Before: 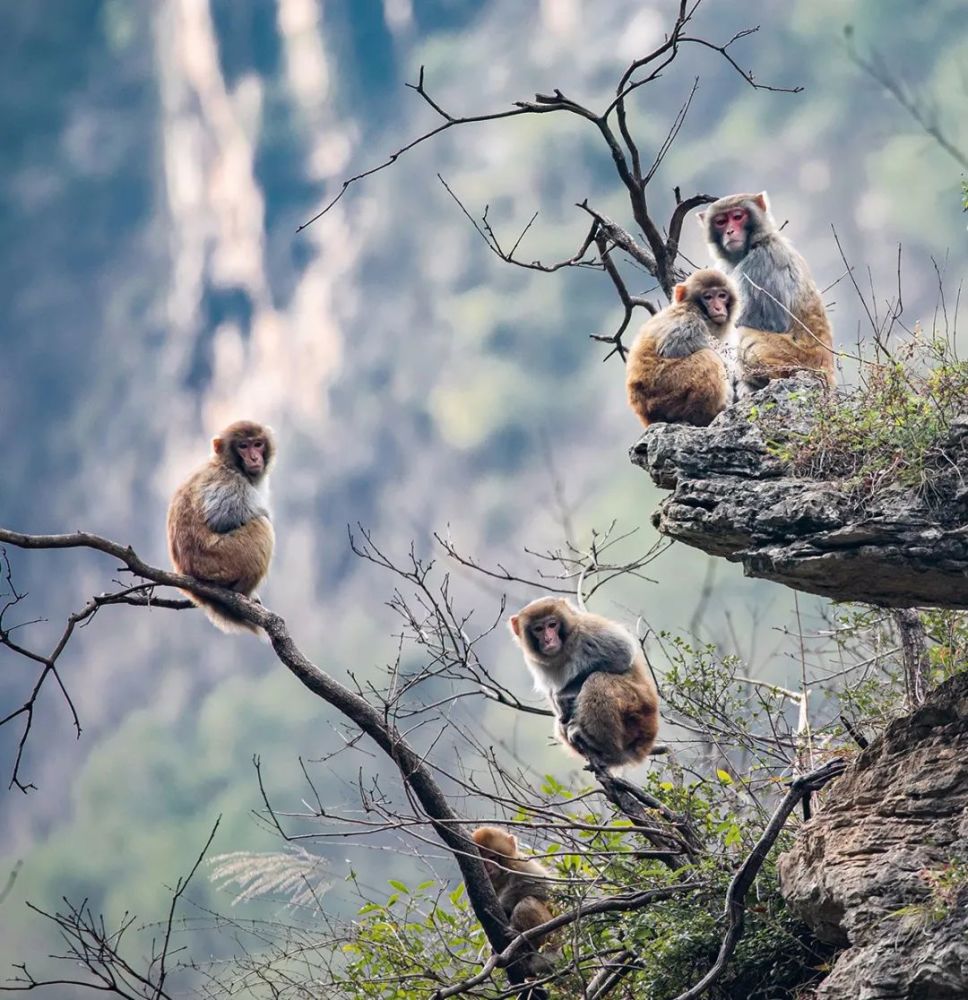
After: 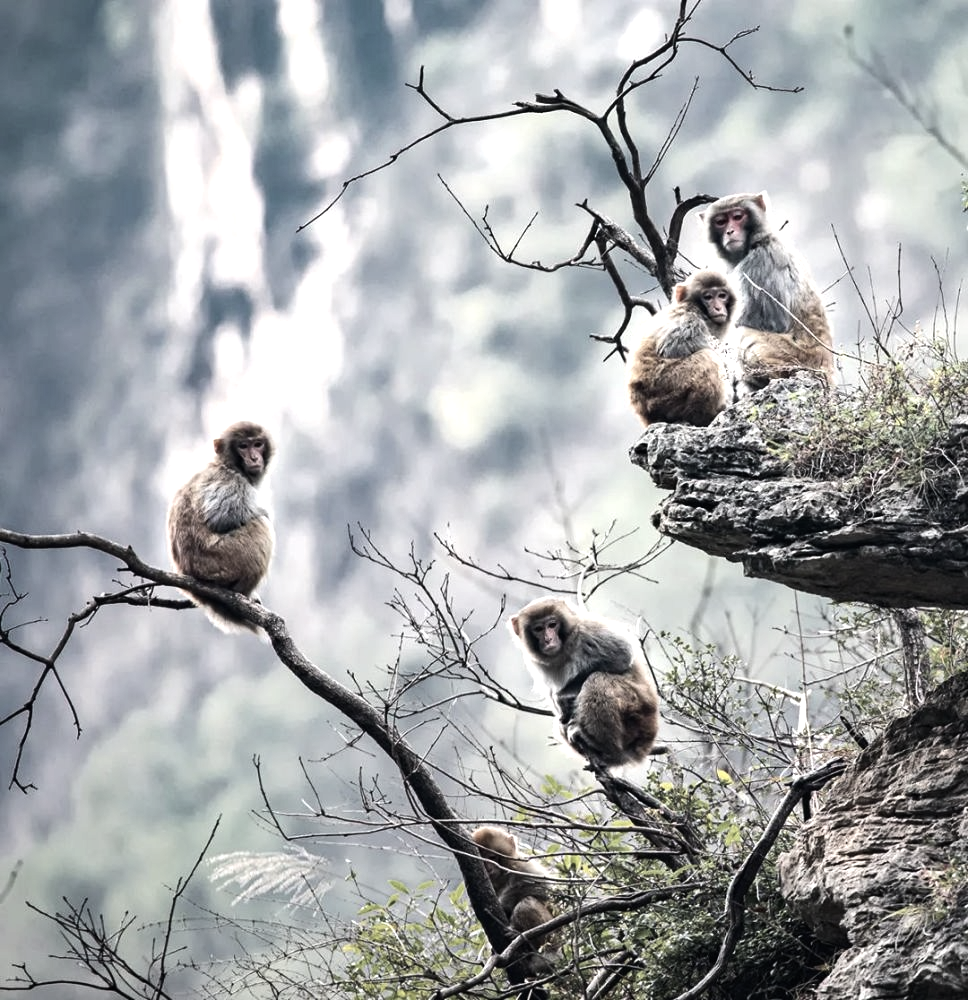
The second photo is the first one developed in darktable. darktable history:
color correction: highlights b* 0.003, saturation 0.473
tone equalizer: -8 EV -0.739 EV, -7 EV -0.682 EV, -6 EV -0.574 EV, -5 EV -0.376 EV, -3 EV 0.384 EV, -2 EV 0.6 EV, -1 EV 0.696 EV, +0 EV 0.769 EV, edges refinement/feathering 500, mask exposure compensation -1.57 EV, preserve details no
